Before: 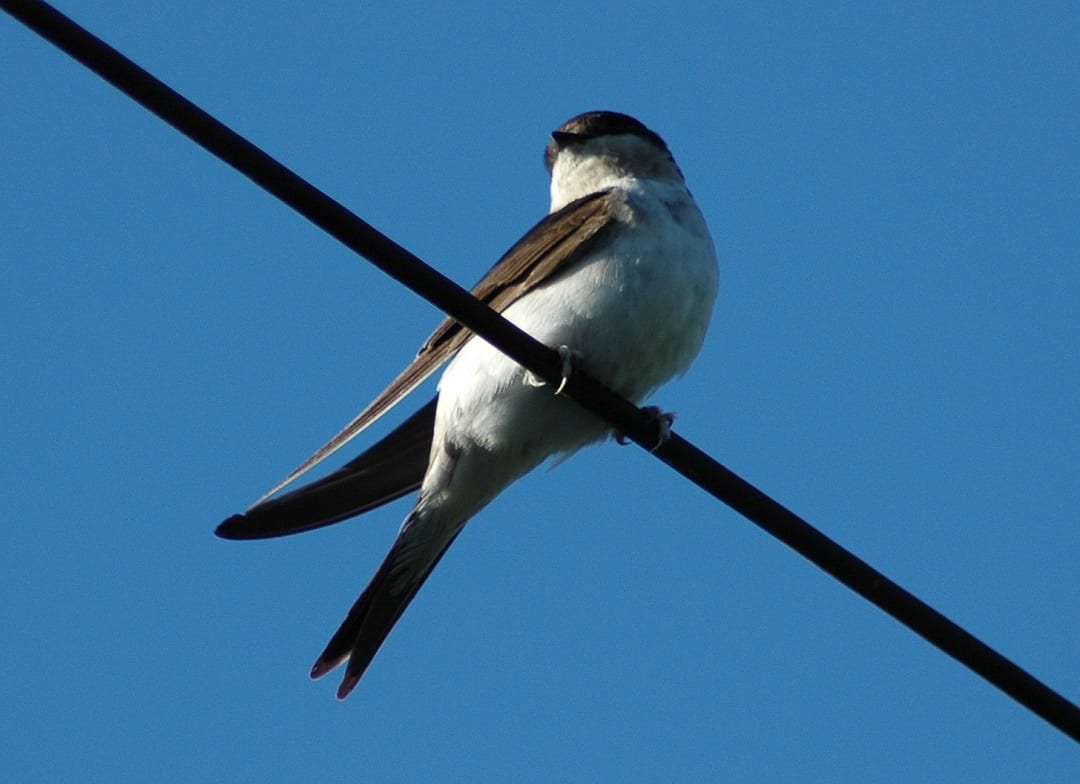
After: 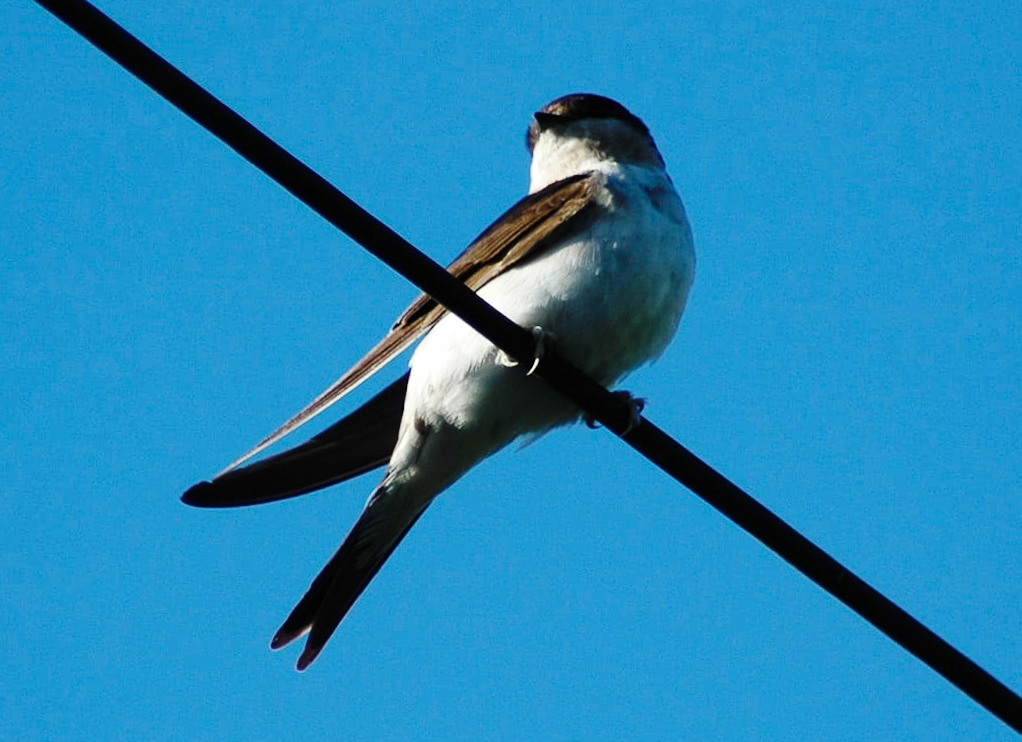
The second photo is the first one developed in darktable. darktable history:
base curve: curves: ch0 [(0, 0) (0.036, 0.025) (0.121, 0.166) (0.206, 0.329) (0.605, 0.79) (1, 1)], preserve colors none
crop and rotate: angle -2.38°
